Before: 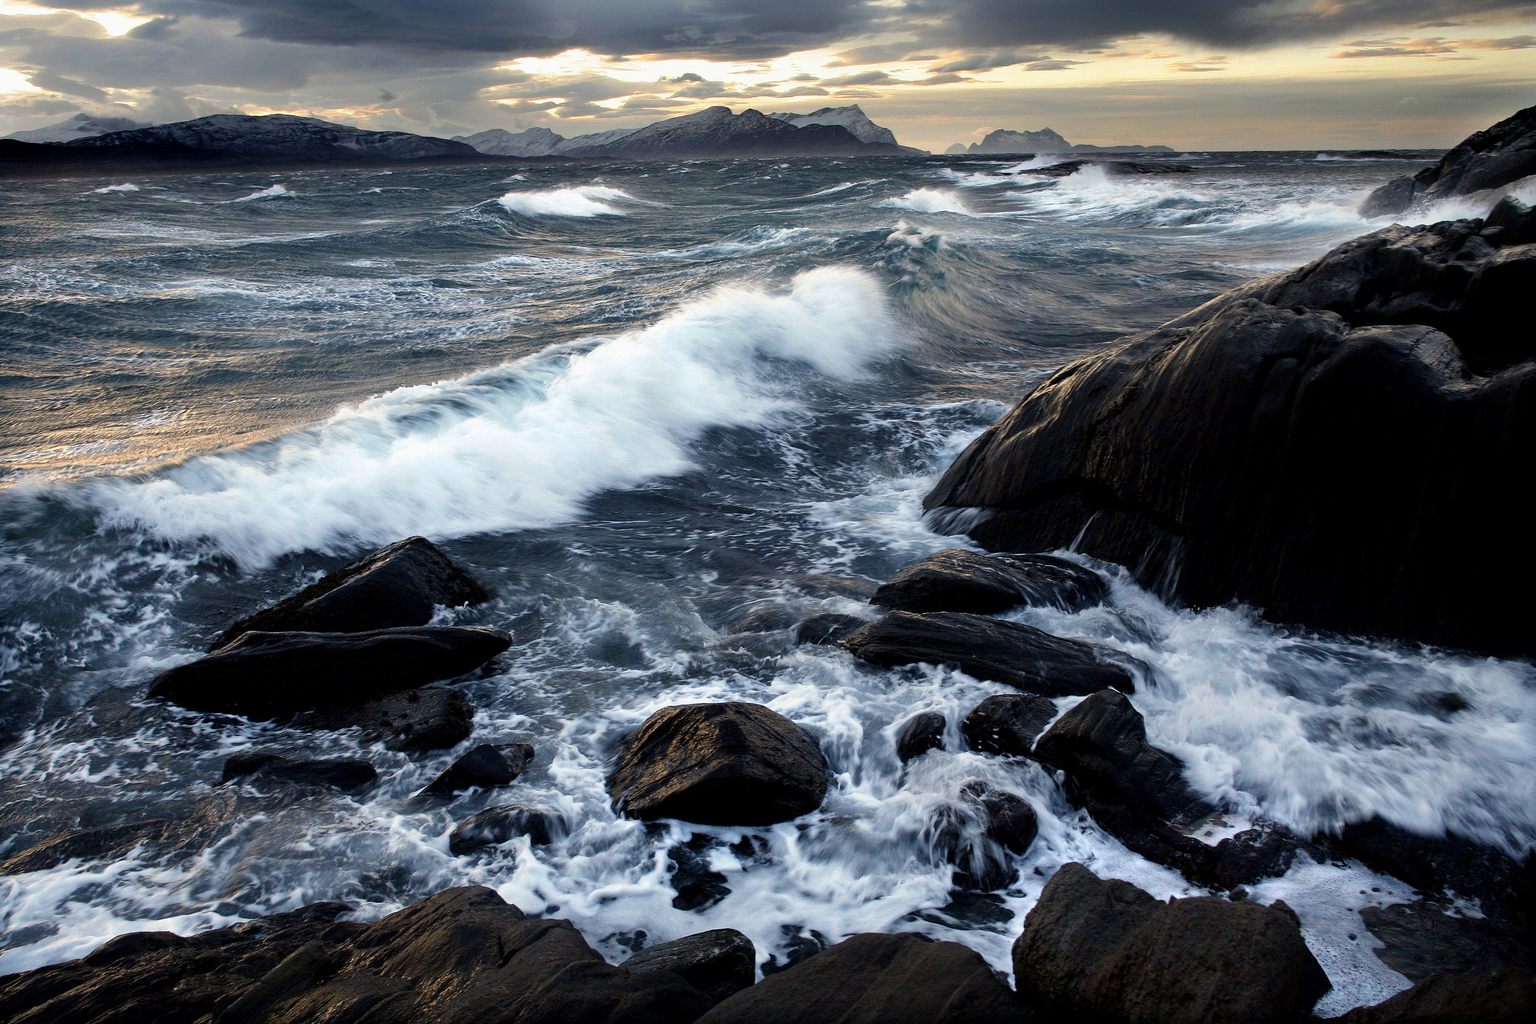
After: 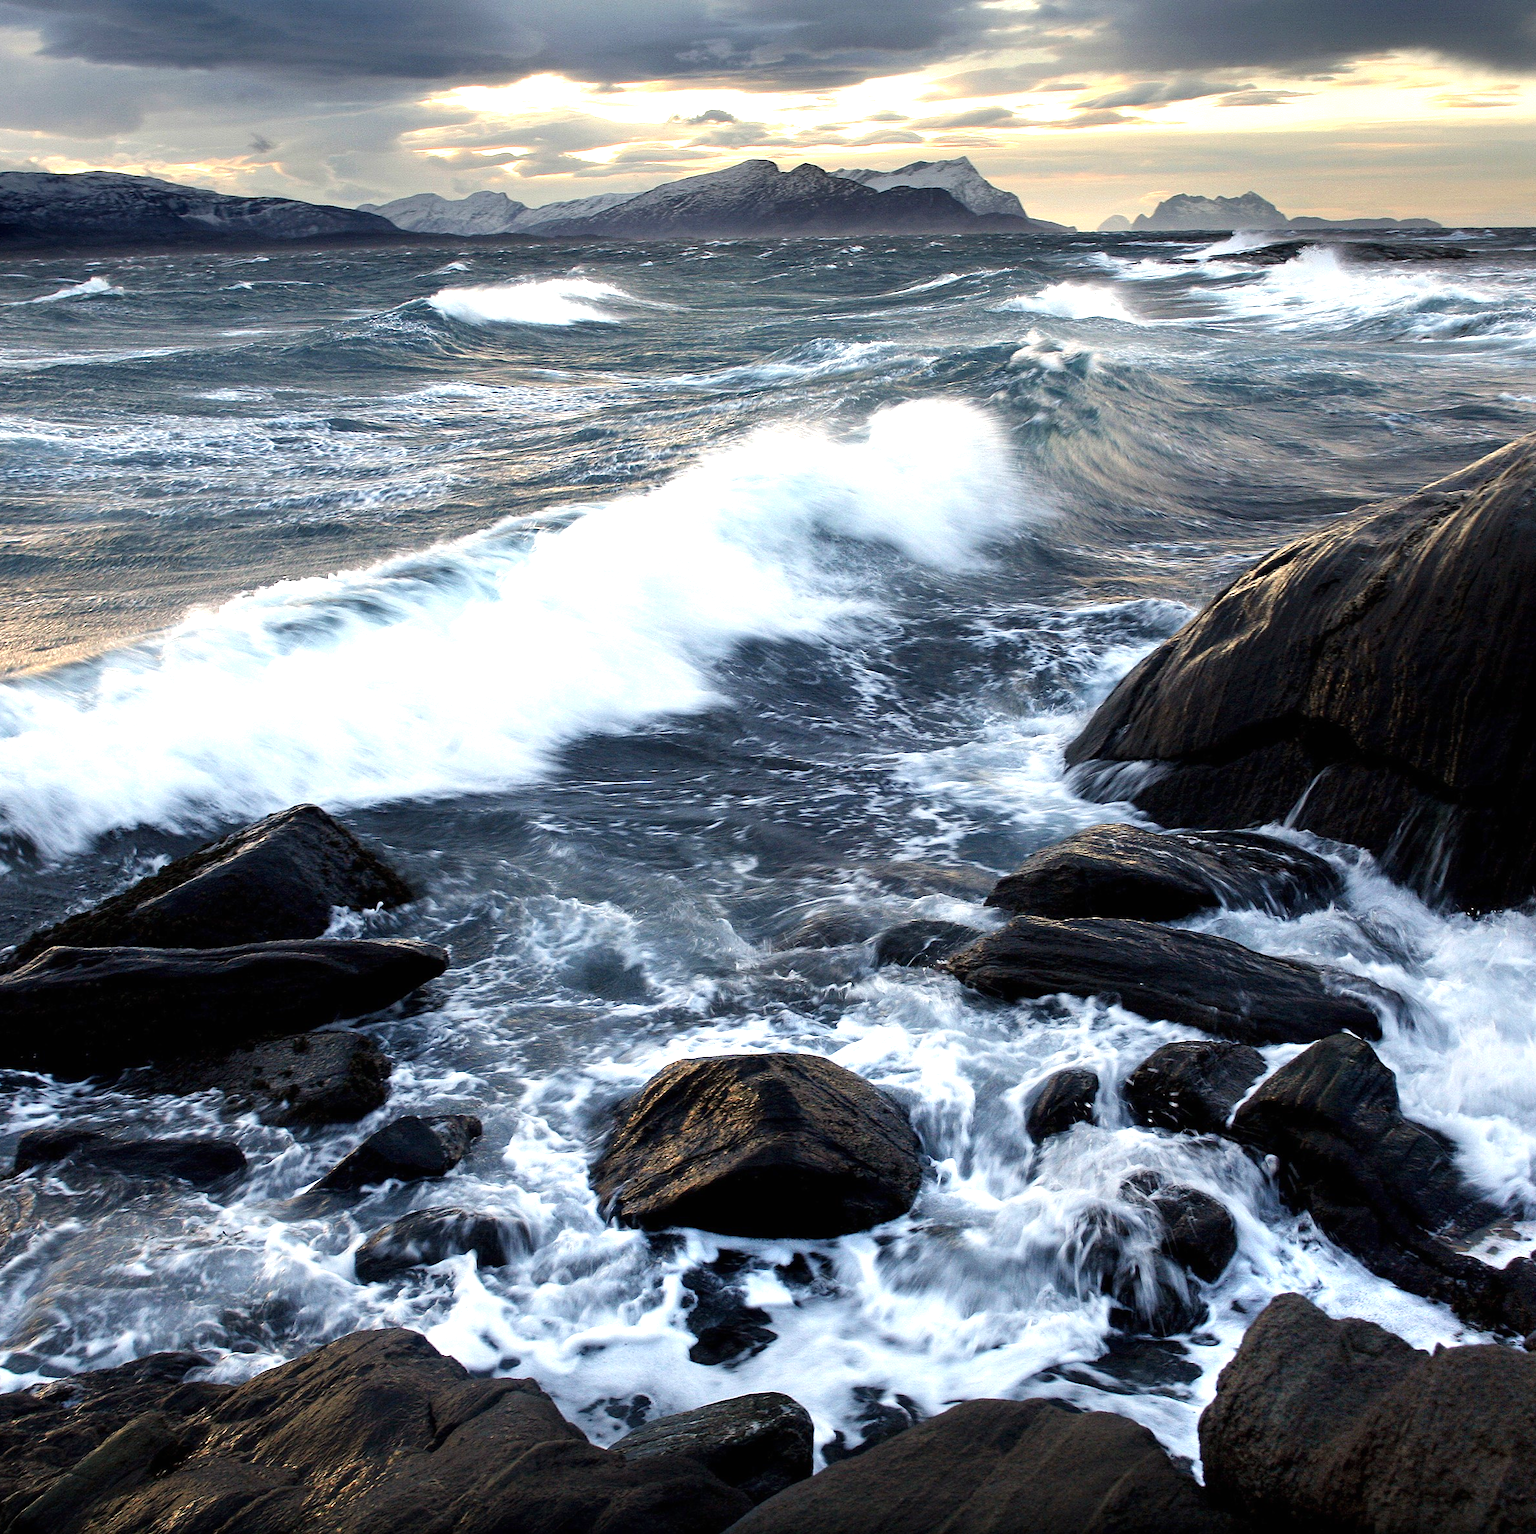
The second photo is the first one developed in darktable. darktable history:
crop and rotate: left 13.859%, right 19.444%
exposure: black level correction 0, exposure 0.692 EV, compensate highlight preservation false
